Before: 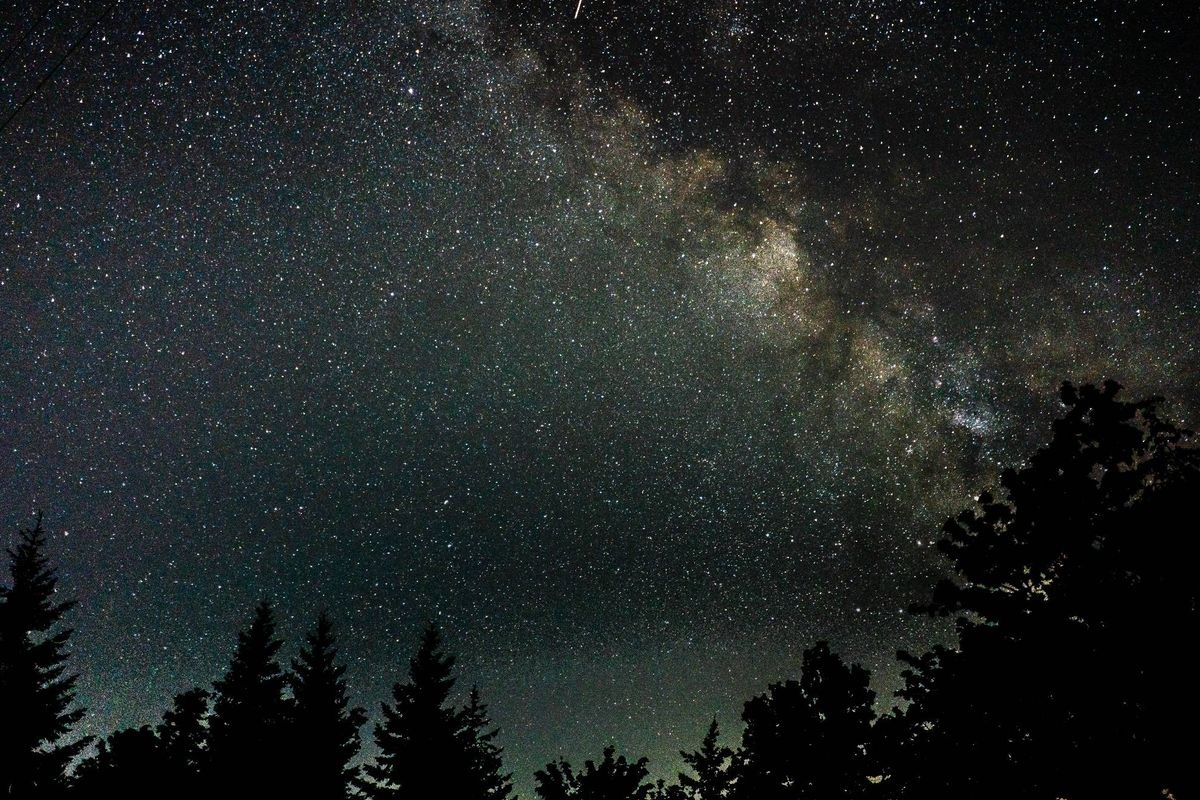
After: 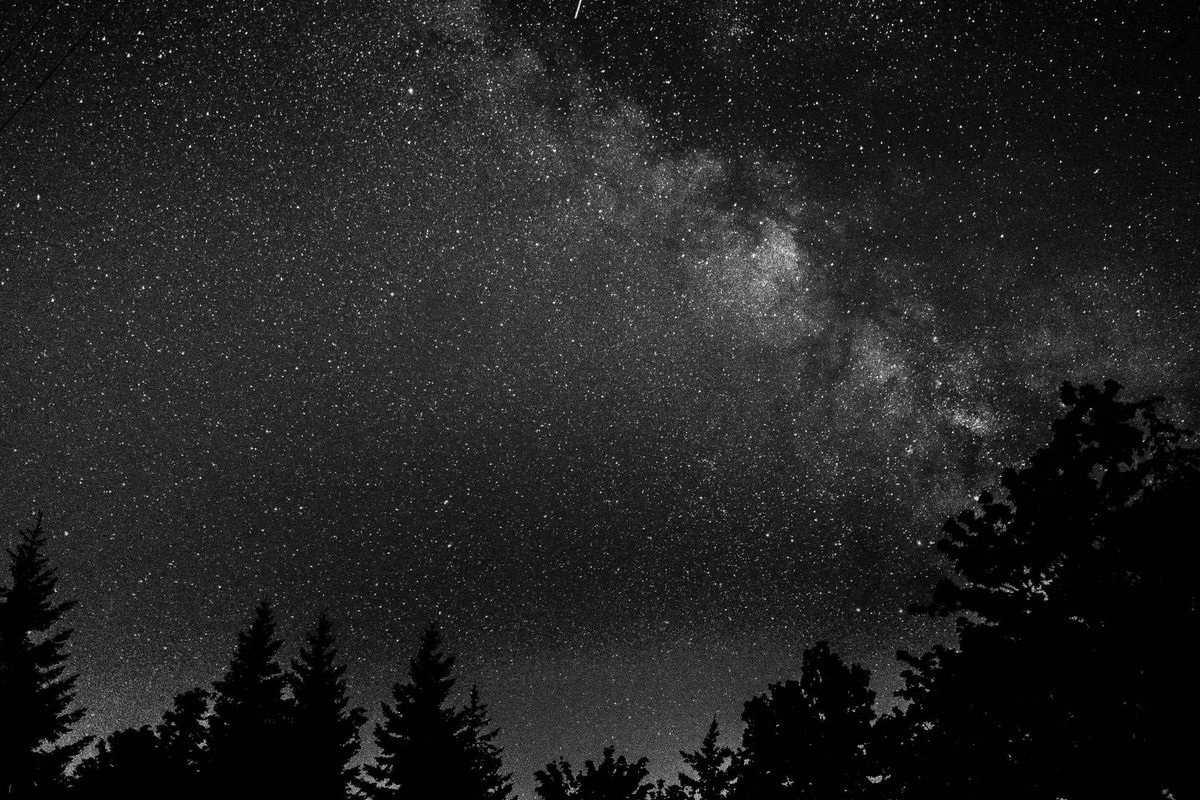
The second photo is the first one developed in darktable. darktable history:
monochrome: a -74.22, b 78.2
bloom: size 38%, threshold 95%, strength 30%
grain: strength 26%
color balance rgb: linear chroma grading › global chroma 42%, perceptual saturation grading › global saturation 42%, global vibrance 33%
